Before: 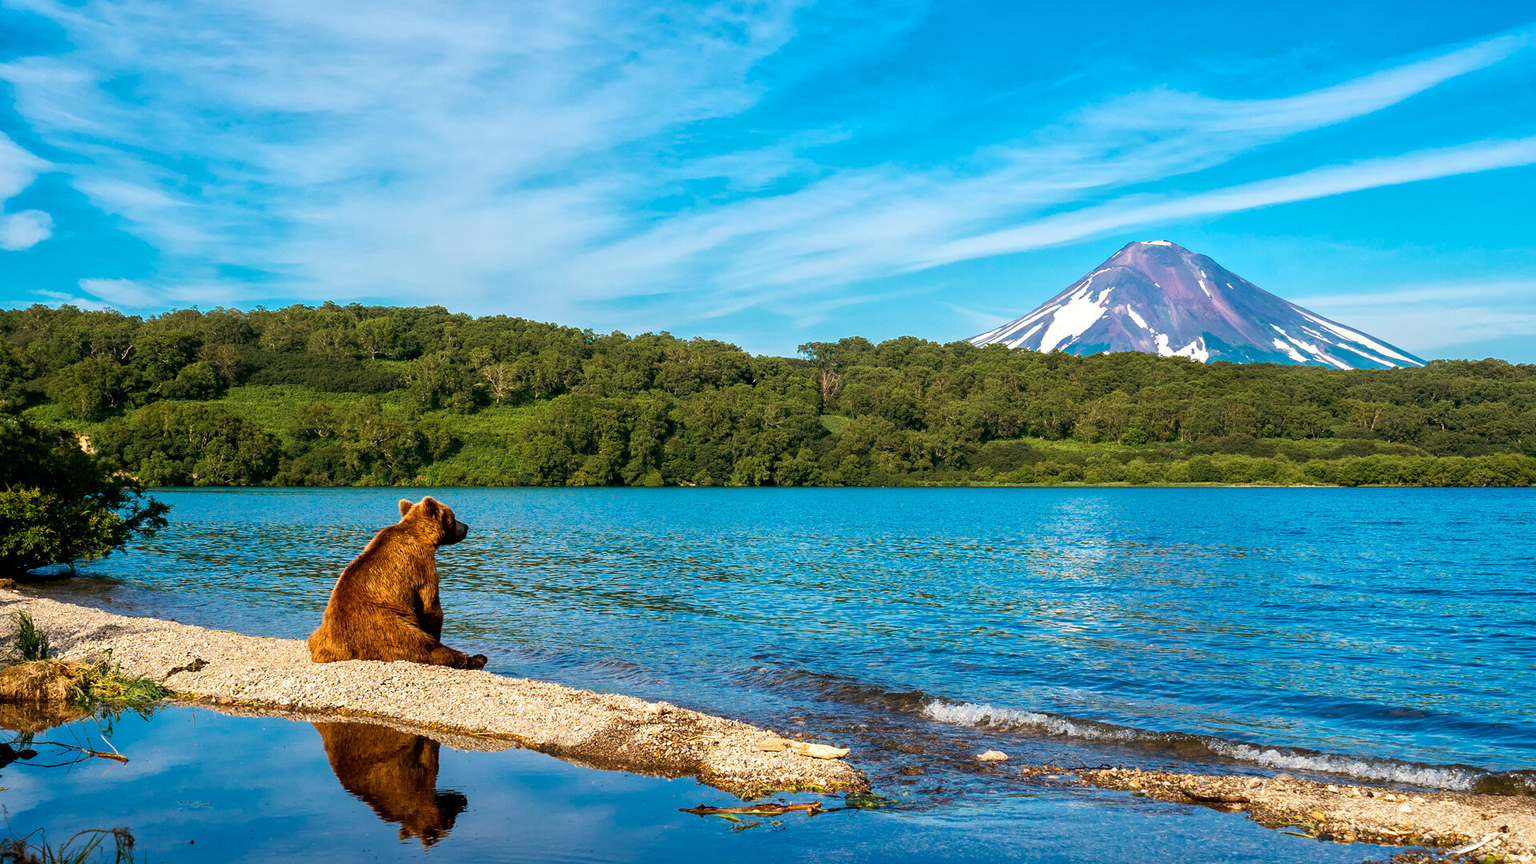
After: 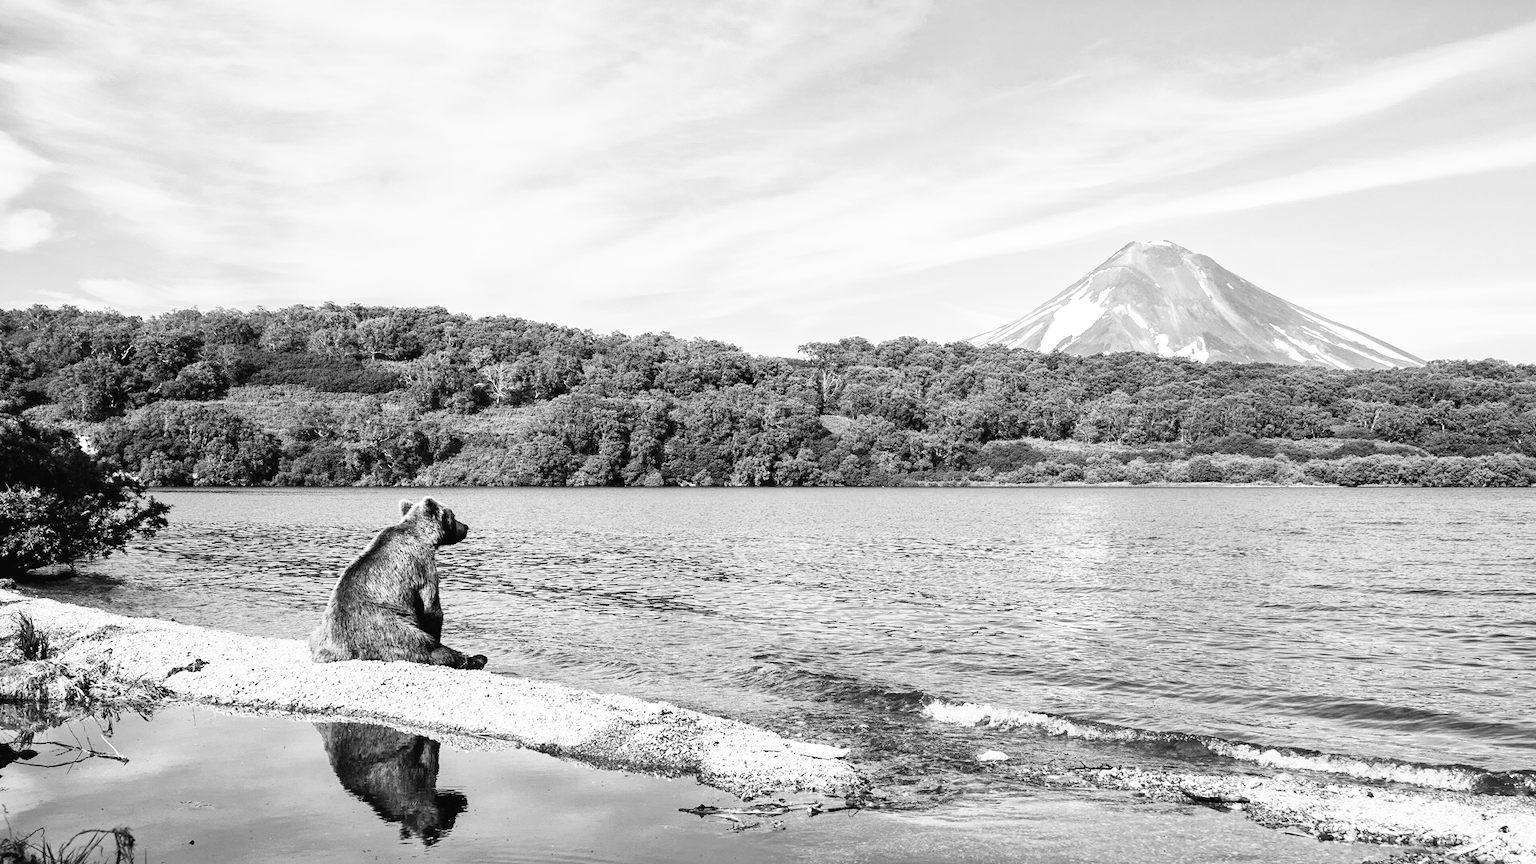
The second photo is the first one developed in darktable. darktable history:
base curve: curves: ch0 [(0, 0) (0.007, 0.004) (0.027, 0.03) (0.046, 0.07) (0.207, 0.54) (0.442, 0.872) (0.673, 0.972) (1, 1)], preserve colors none
contrast brightness saturation: saturation -1
color balance rgb: shadows lift › chroma 2%, shadows lift › hue 250°, power › hue 326.4°, highlights gain › chroma 2%, highlights gain › hue 64.8°, global offset › luminance 0.5%, global offset › hue 58.8°, perceptual saturation grading › highlights -25%, perceptual saturation grading › shadows 30%, global vibrance 15%
